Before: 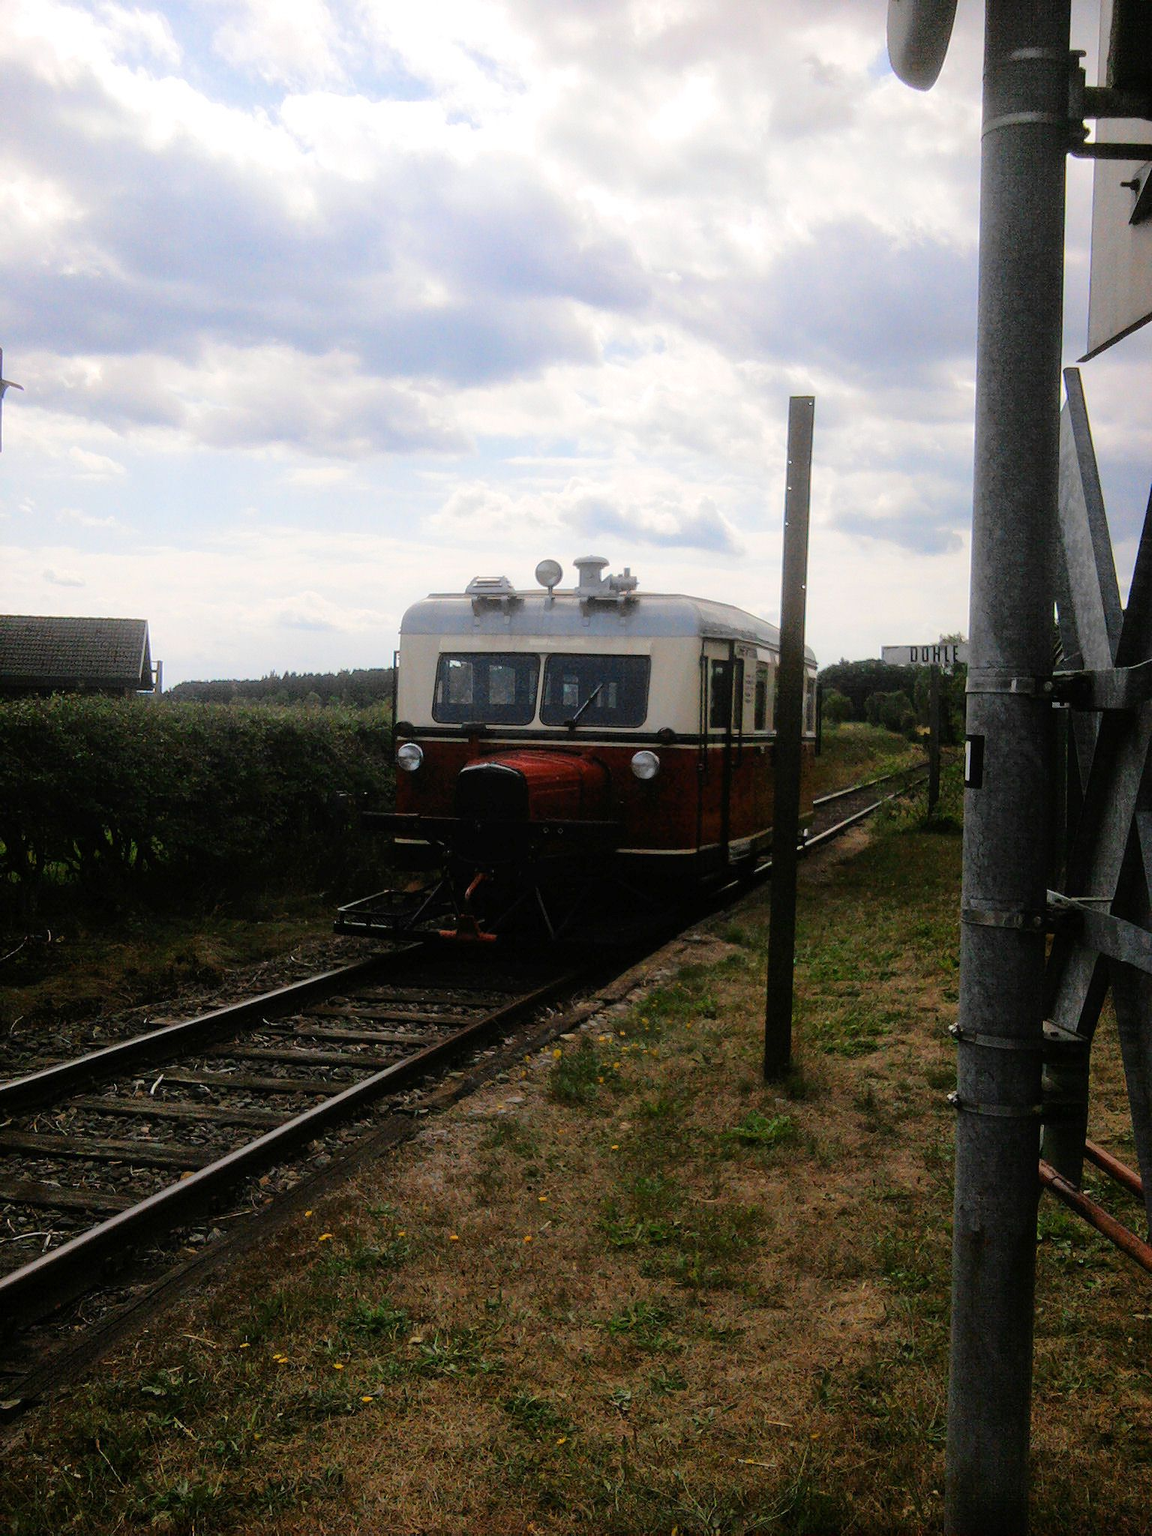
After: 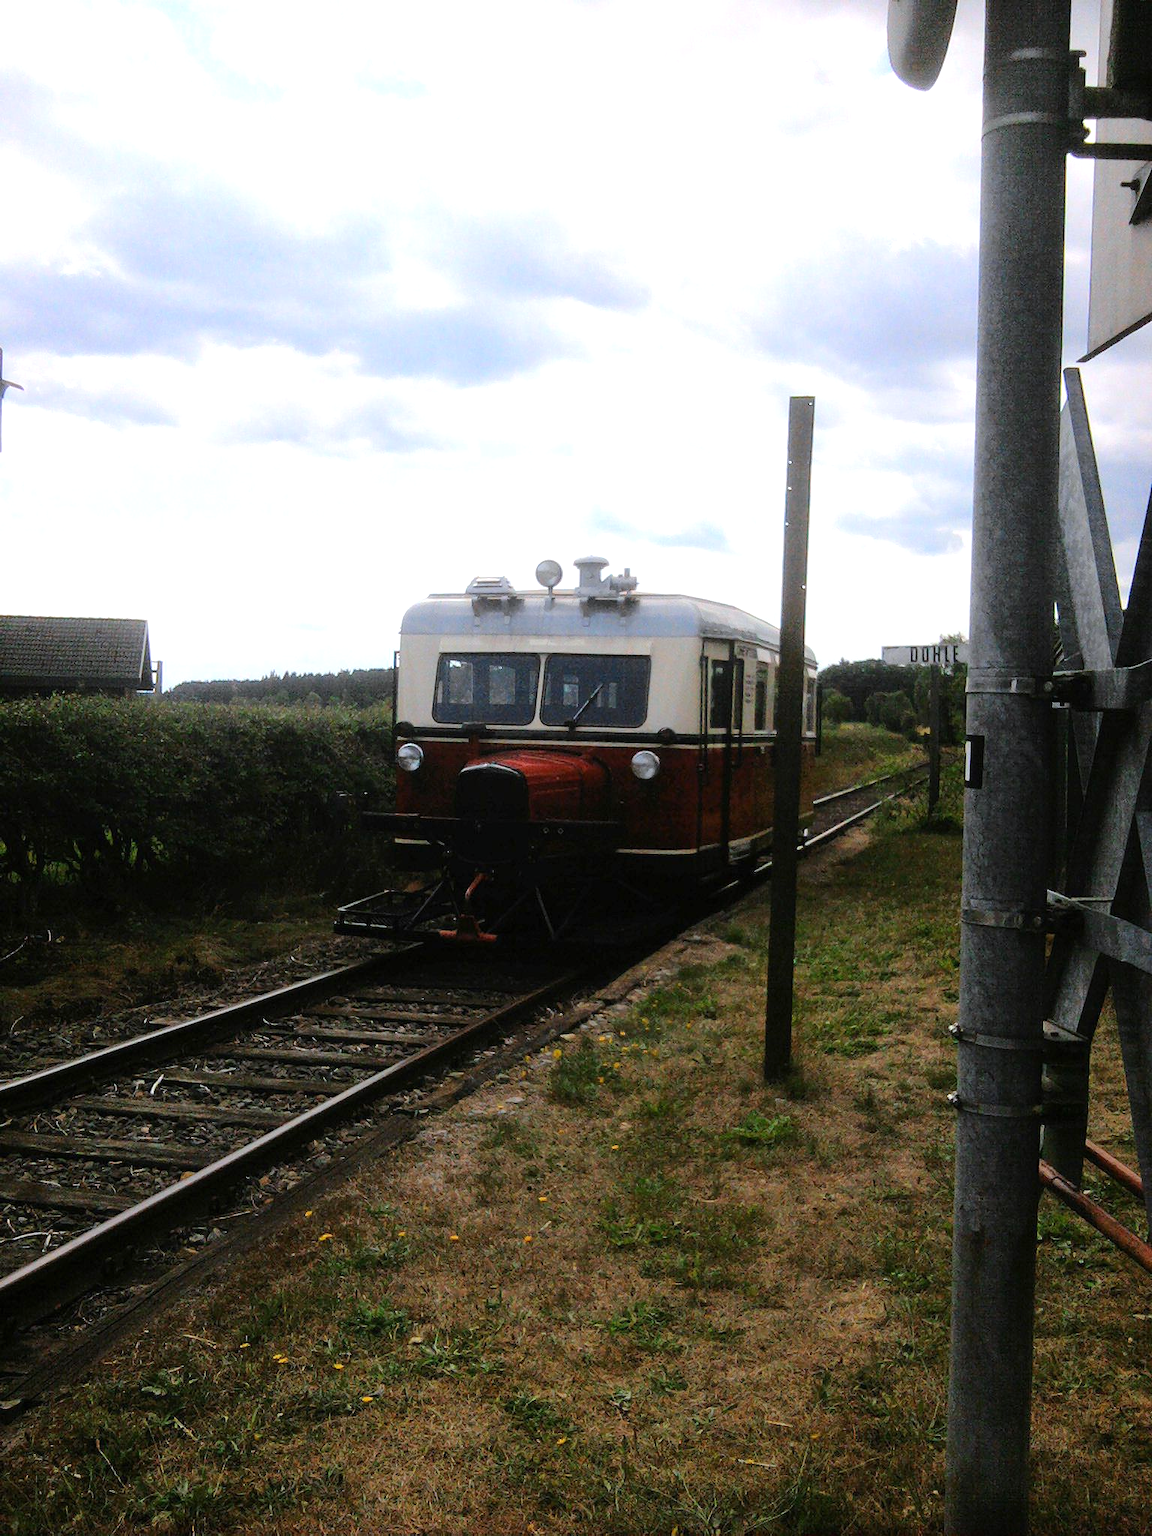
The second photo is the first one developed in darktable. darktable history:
exposure: black level correction 0, exposure 0.5 EV, compensate exposure bias true, compensate highlight preservation false
white balance: red 0.976, blue 1.04
